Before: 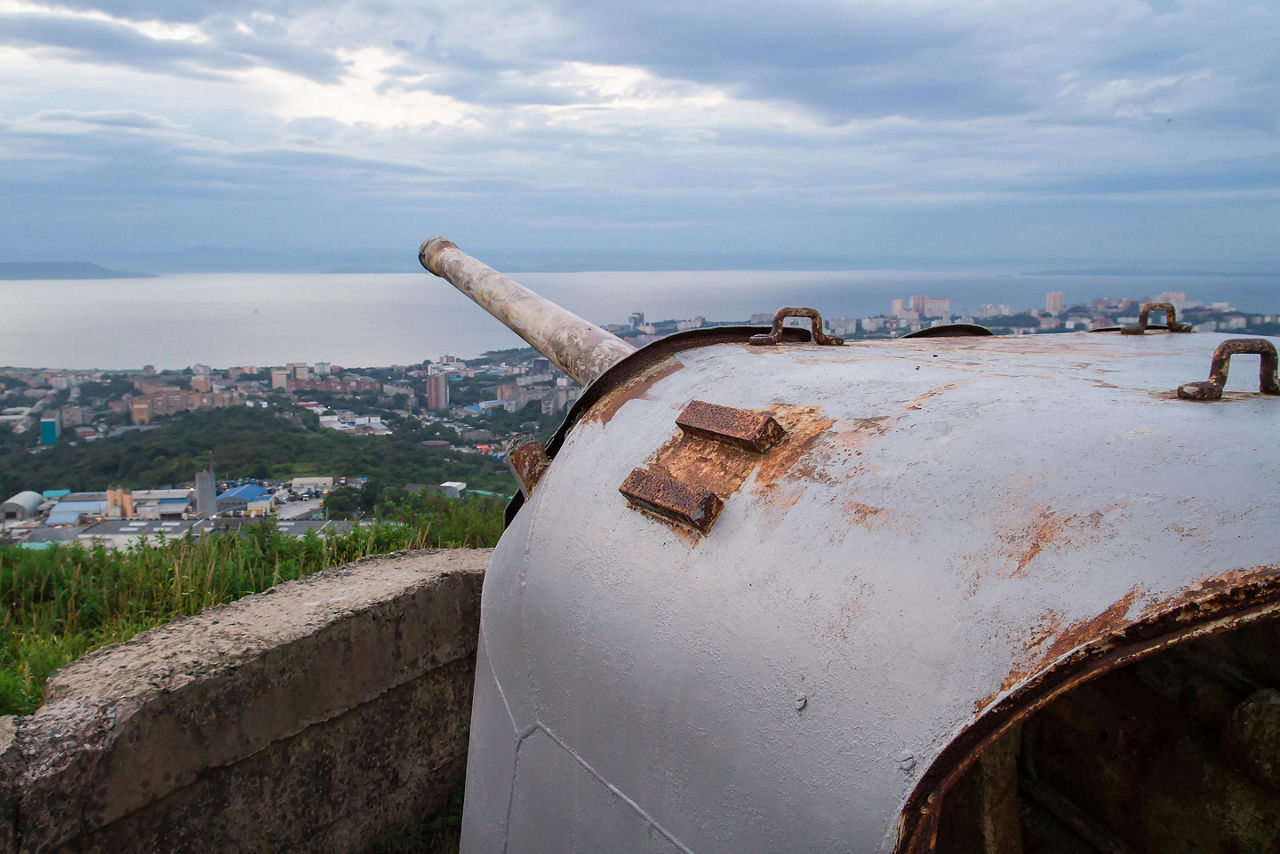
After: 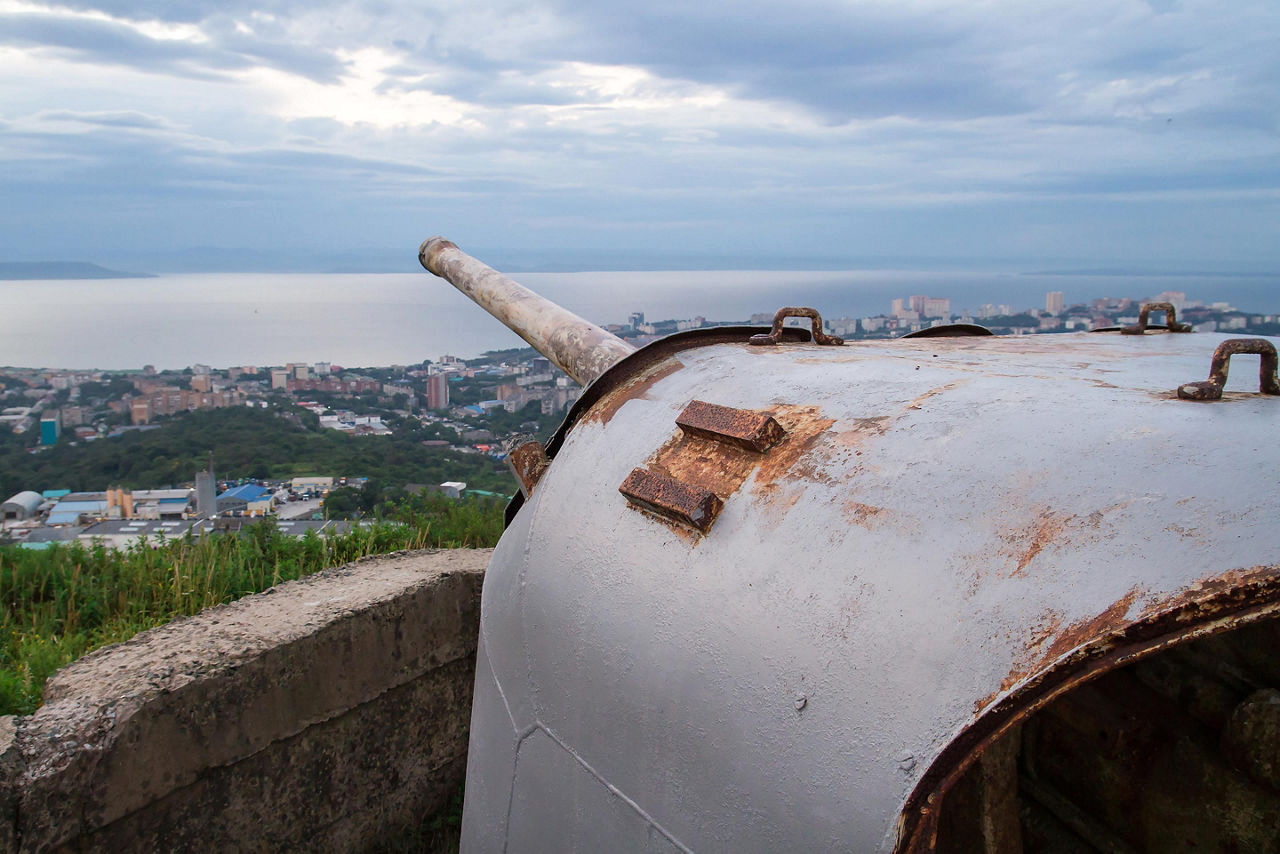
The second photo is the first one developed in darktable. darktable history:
shadows and highlights: shadows 12.67, white point adjustment 1.27, highlights -0.765, soften with gaussian
